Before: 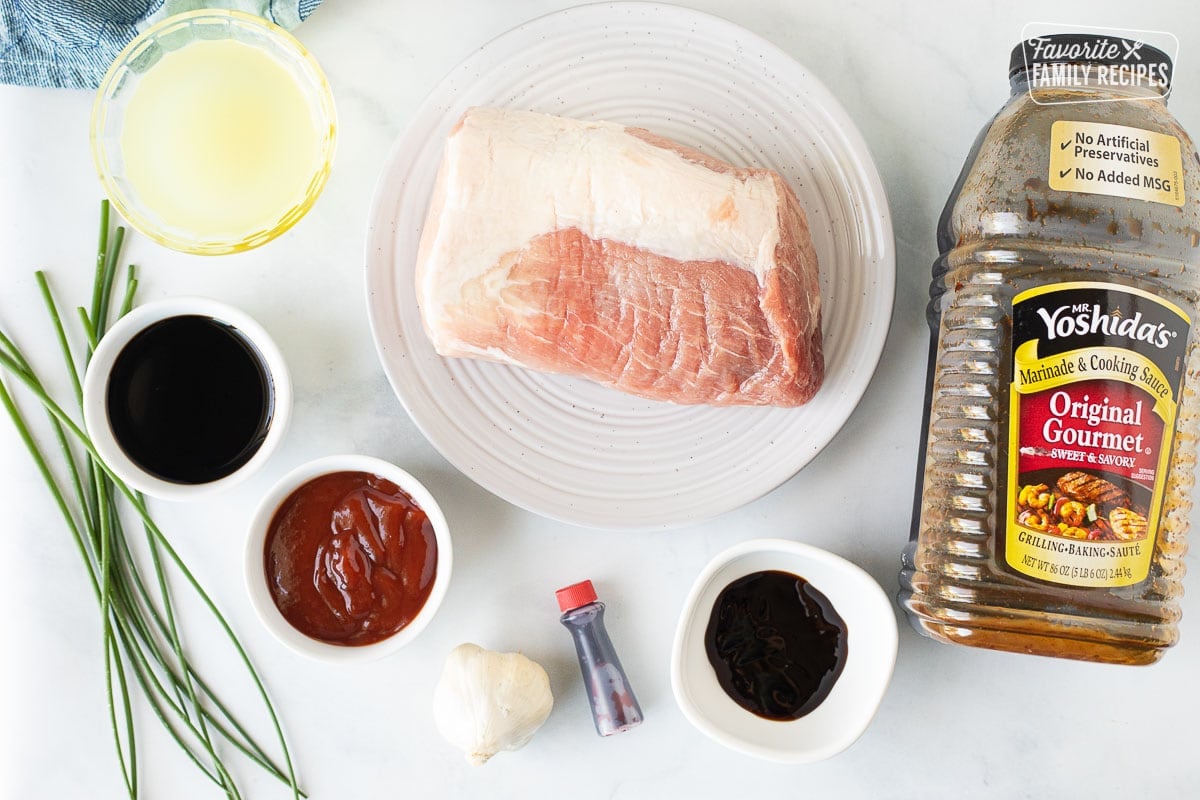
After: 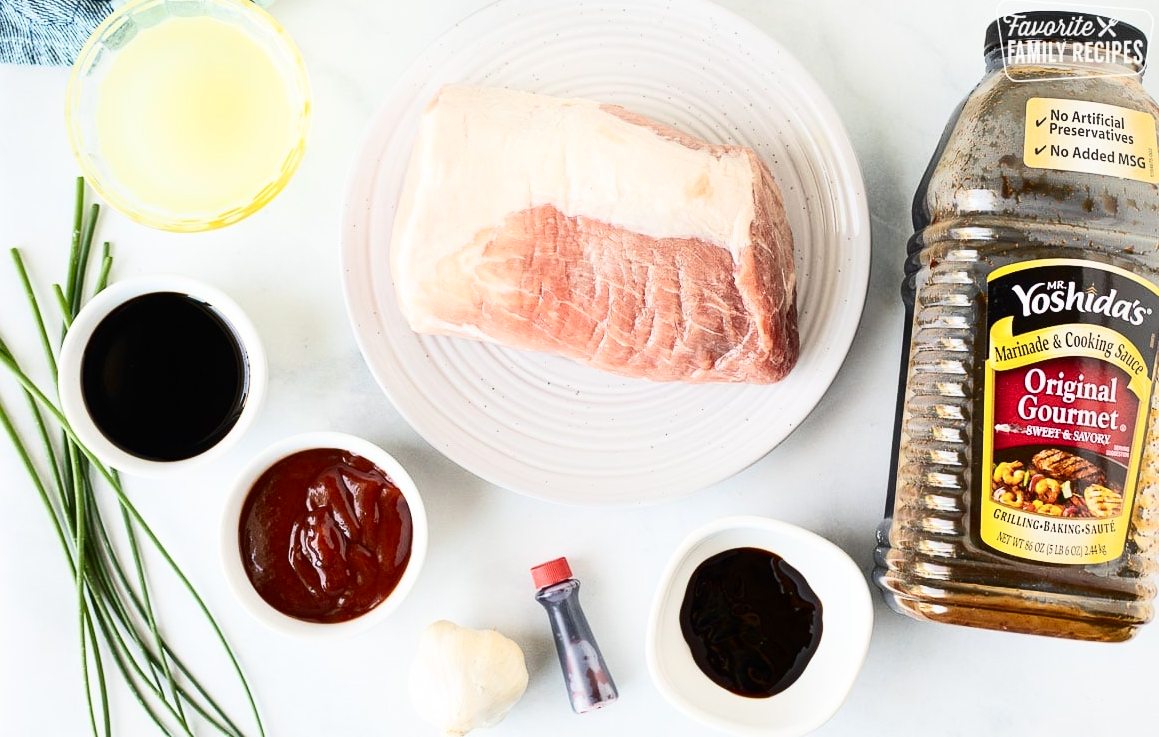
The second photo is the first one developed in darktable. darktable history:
crop: left 2.139%, top 2.925%, right 1.219%, bottom 4.931%
contrast brightness saturation: contrast 0.28
